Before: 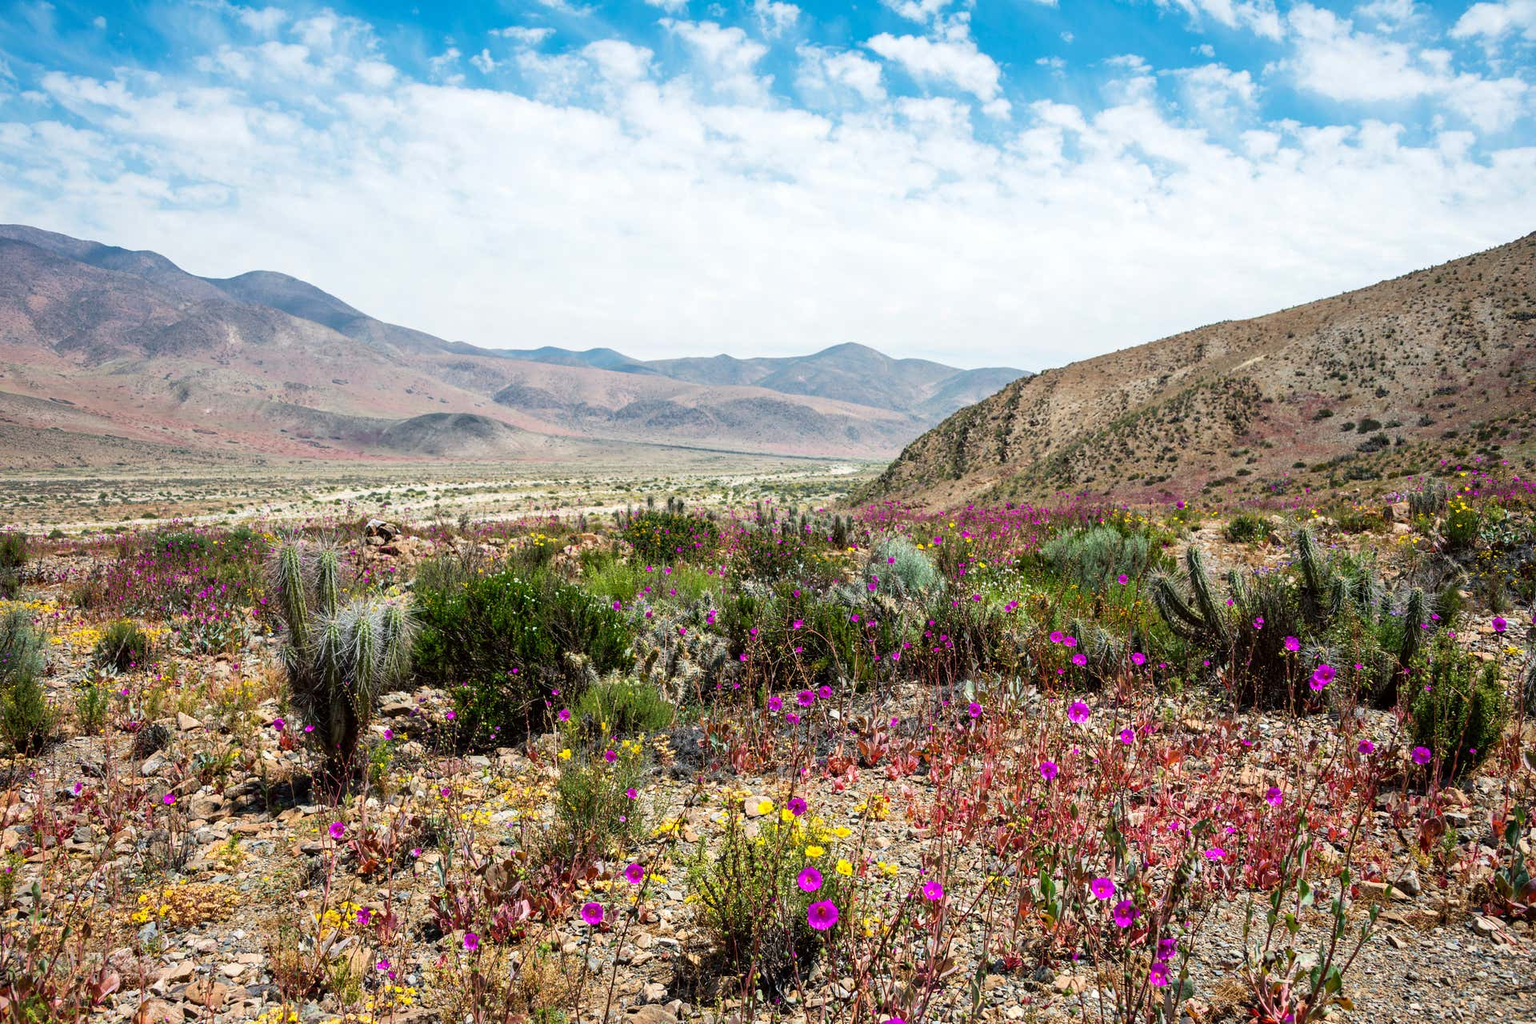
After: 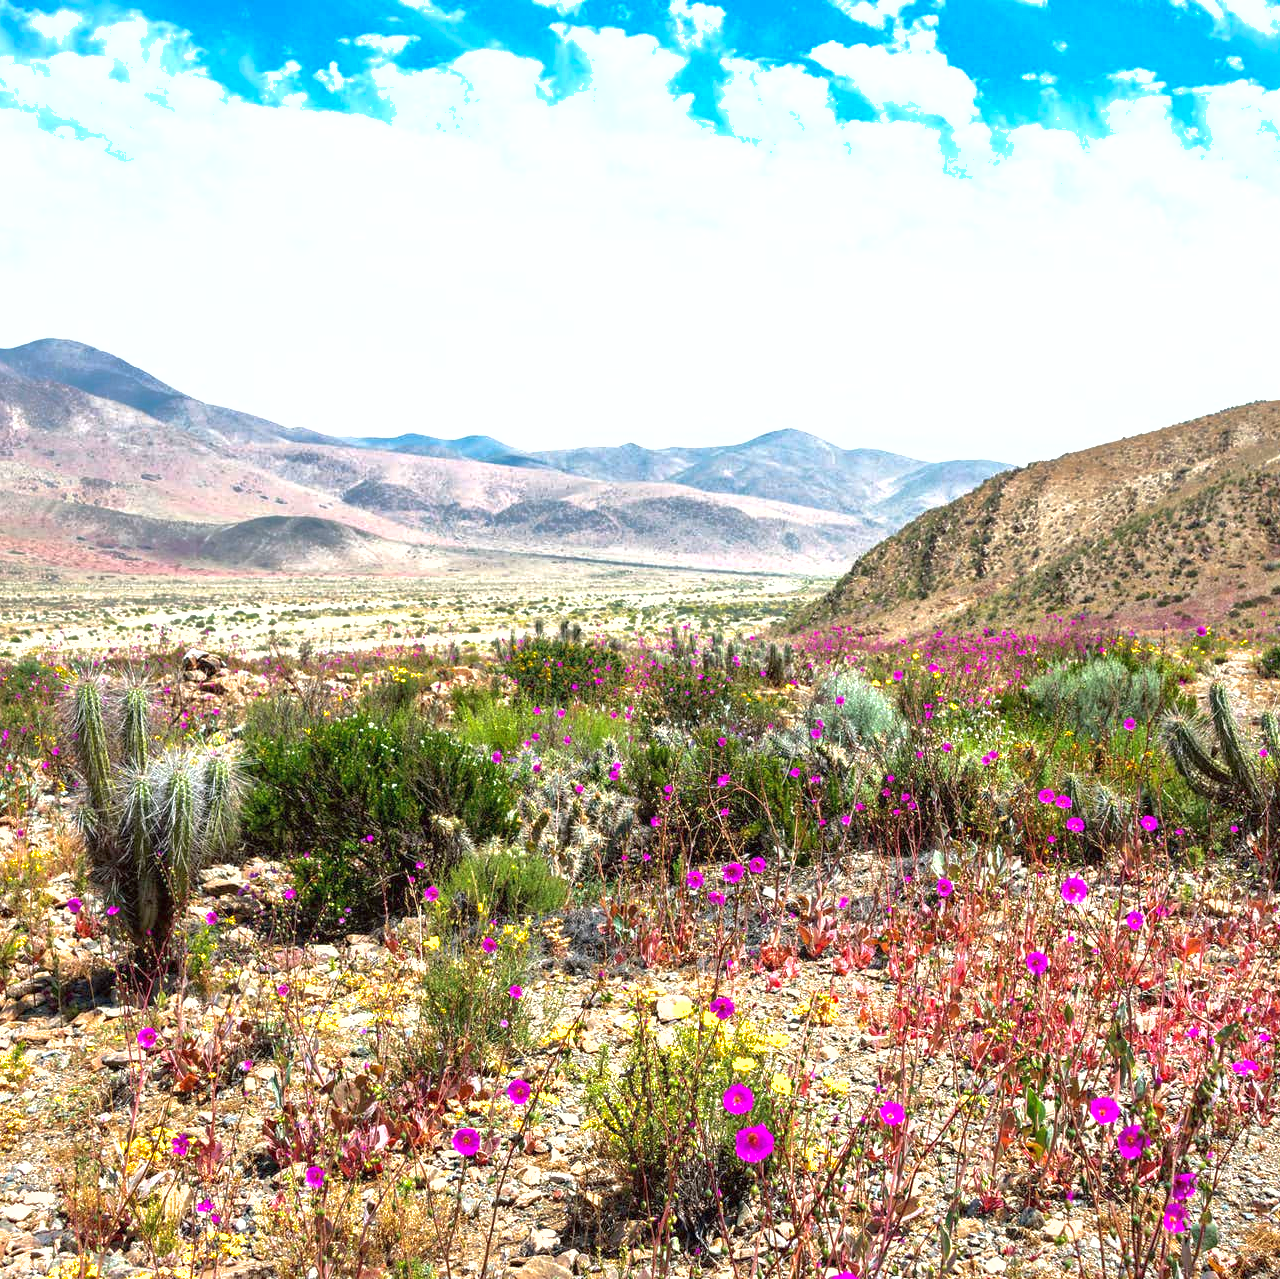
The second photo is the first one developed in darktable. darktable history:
crop and rotate: left 14.321%, right 19.006%
shadows and highlights: on, module defaults
exposure: black level correction 0, exposure 0.875 EV, compensate highlight preservation false
